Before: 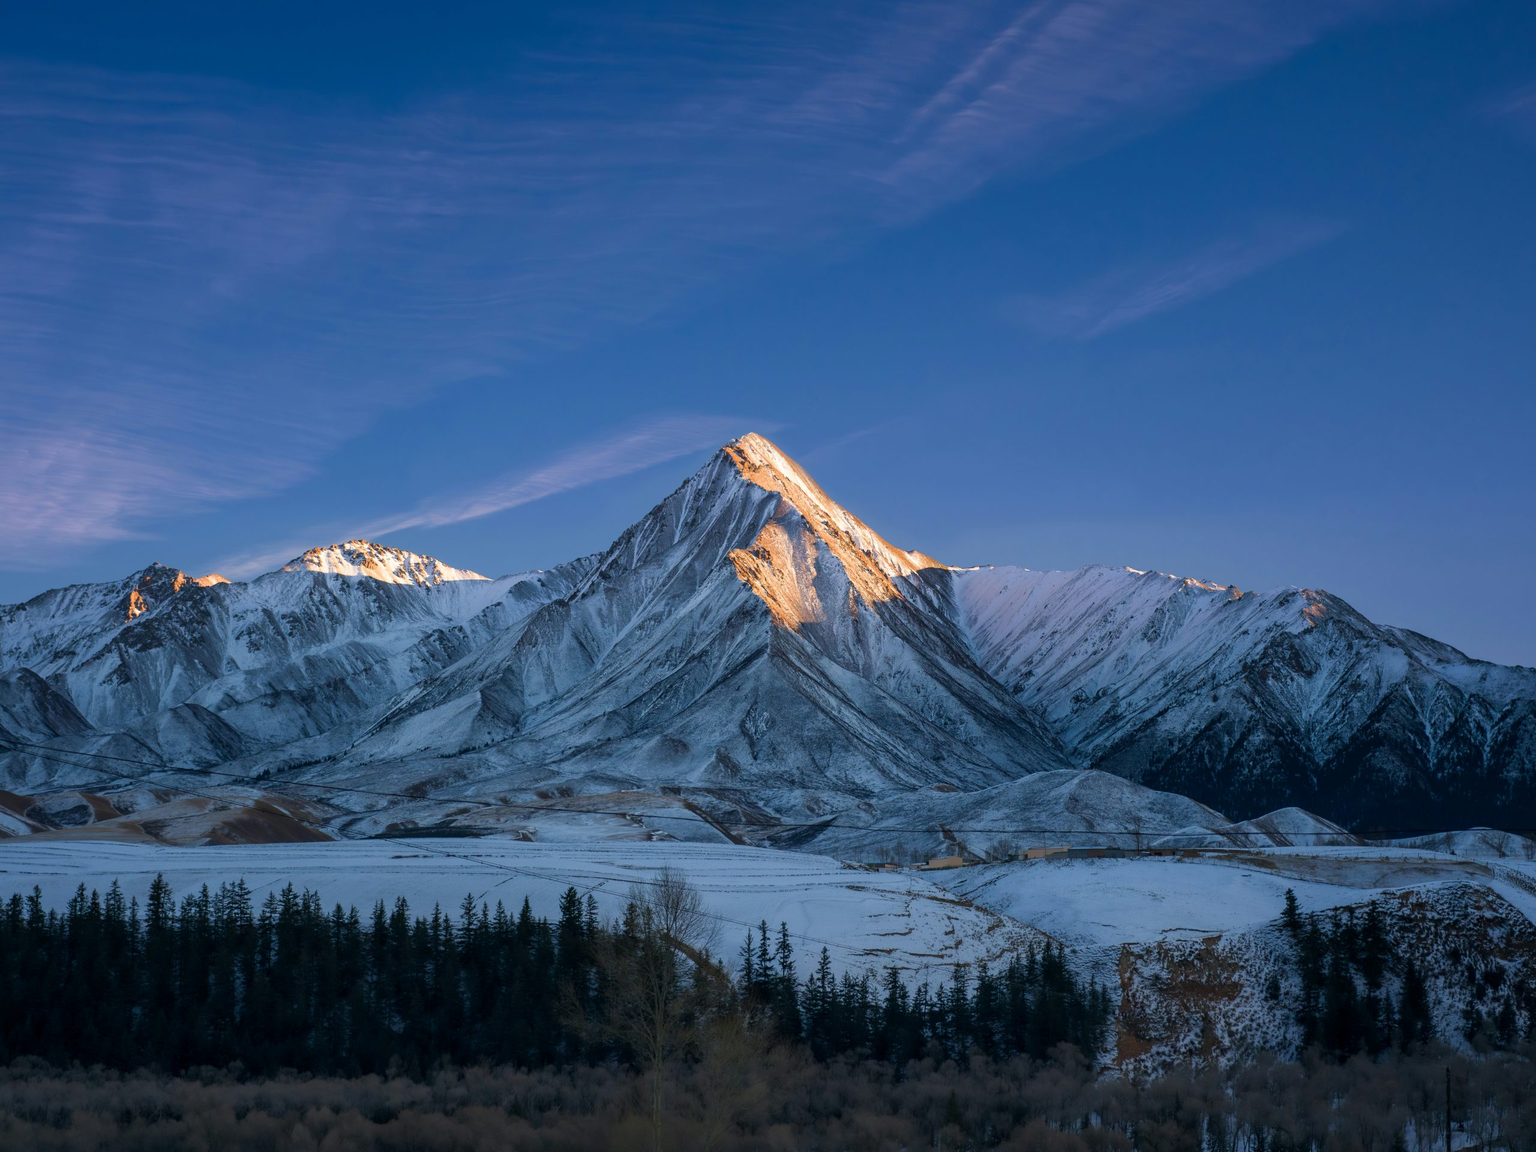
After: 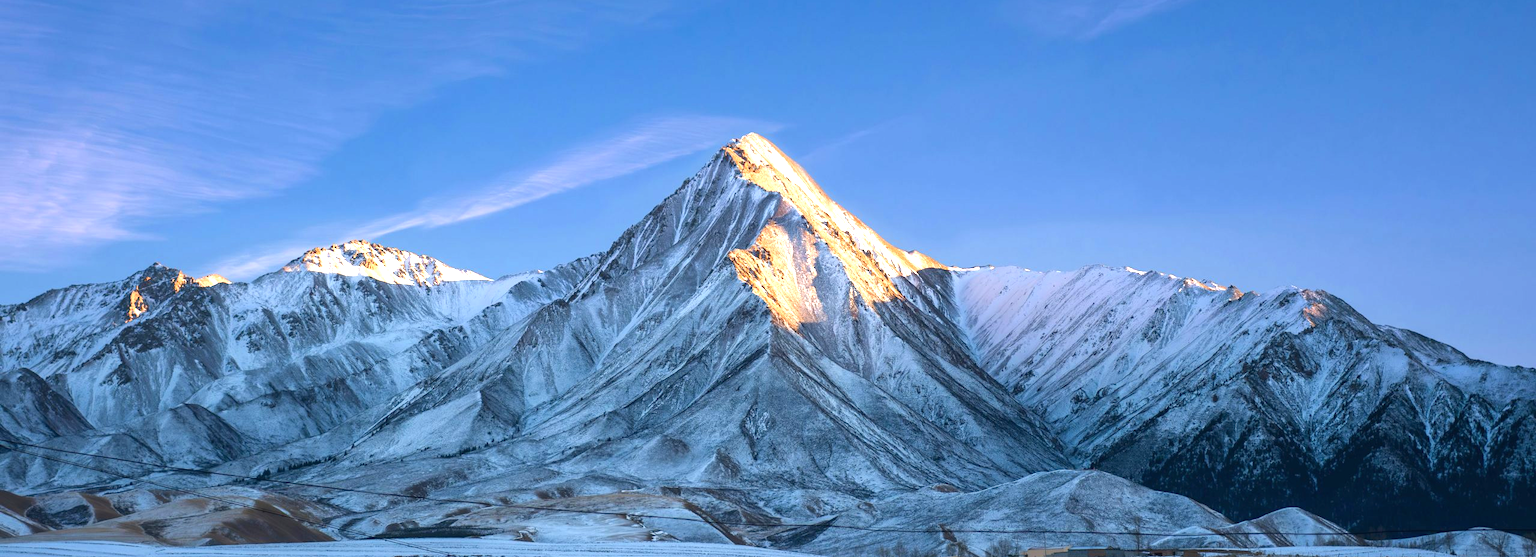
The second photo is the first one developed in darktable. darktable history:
exposure: black level correction 0, exposure 1.1 EV, compensate highlight preservation false
crop and rotate: top 26.056%, bottom 25.543%
